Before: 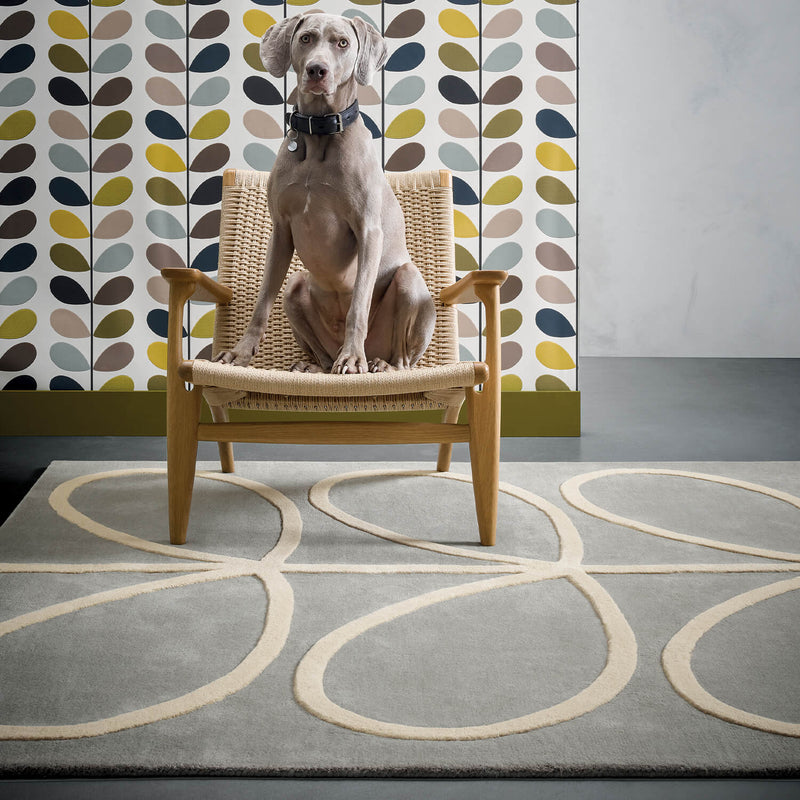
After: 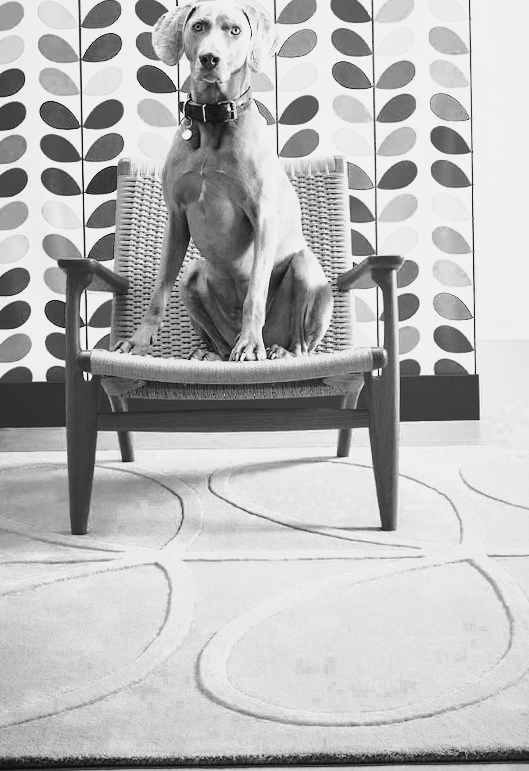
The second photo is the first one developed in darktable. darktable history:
crop and rotate: left 12.648%, right 20.685%
tone curve: curves: ch0 [(0, 0.038) (0.193, 0.212) (0.461, 0.502) (0.634, 0.709) (0.852, 0.89) (1, 0.967)]; ch1 [(0, 0) (0.35, 0.356) (0.45, 0.453) (0.504, 0.503) (0.532, 0.524) (0.558, 0.555) (0.735, 0.762) (1, 1)]; ch2 [(0, 0) (0.281, 0.266) (0.456, 0.469) (0.5, 0.5) (0.533, 0.545) (0.606, 0.598) (0.646, 0.654) (1, 1)], color space Lab, independent channels, preserve colors none
monochrome: a 32, b 64, size 2.3
exposure: black level correction 0, exposure 0.7 EV, compensate exposure bias true, compensate highlight preservation false
rotate and perspective: rotation -1°, crop left 0.011, crop right 0.989, crop top 0.025, crop bottom 0.975
base curve: curves: ch0 [(0, 0) (0.036, 0.037) (0.121, 0.228) (0.46, 0.76) (0.859, 0.983) (1, 1)], preserve colors none
color zones: curves: ch0 [(0.287, 0.048) (0.493, 0.484) (0.737, 0.816)]; ch1 [(0, 0) (0.143, 0) (0.286, 0) (0.429, 0) (0.571, 0) (0.714, 0) (0.857, 0)]
